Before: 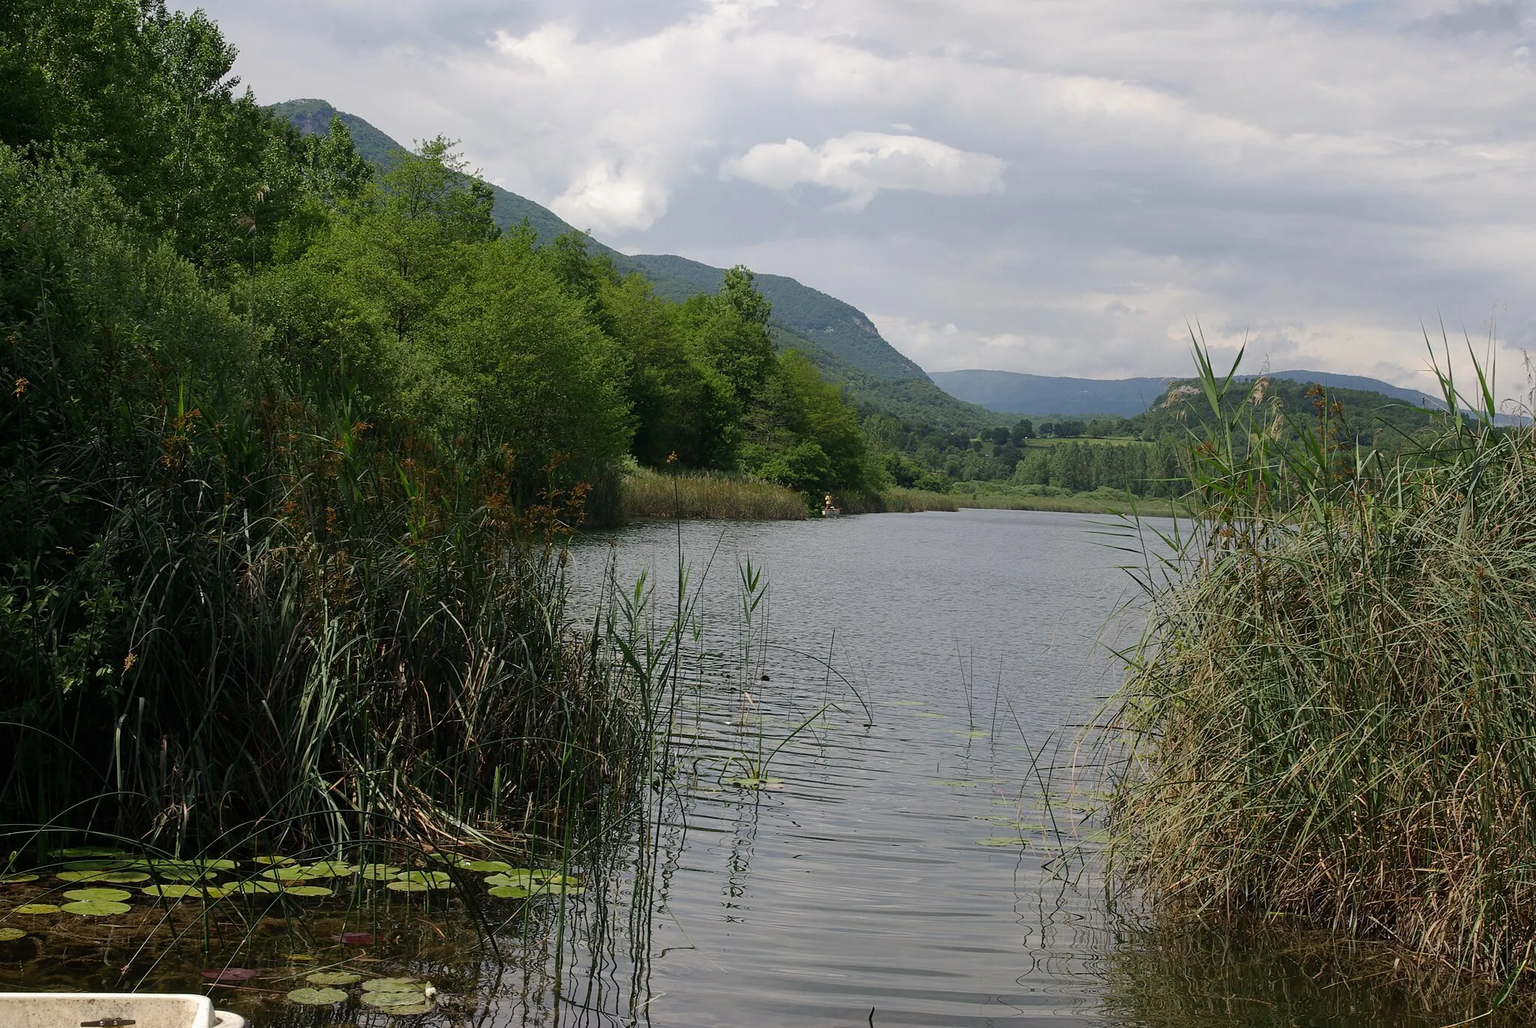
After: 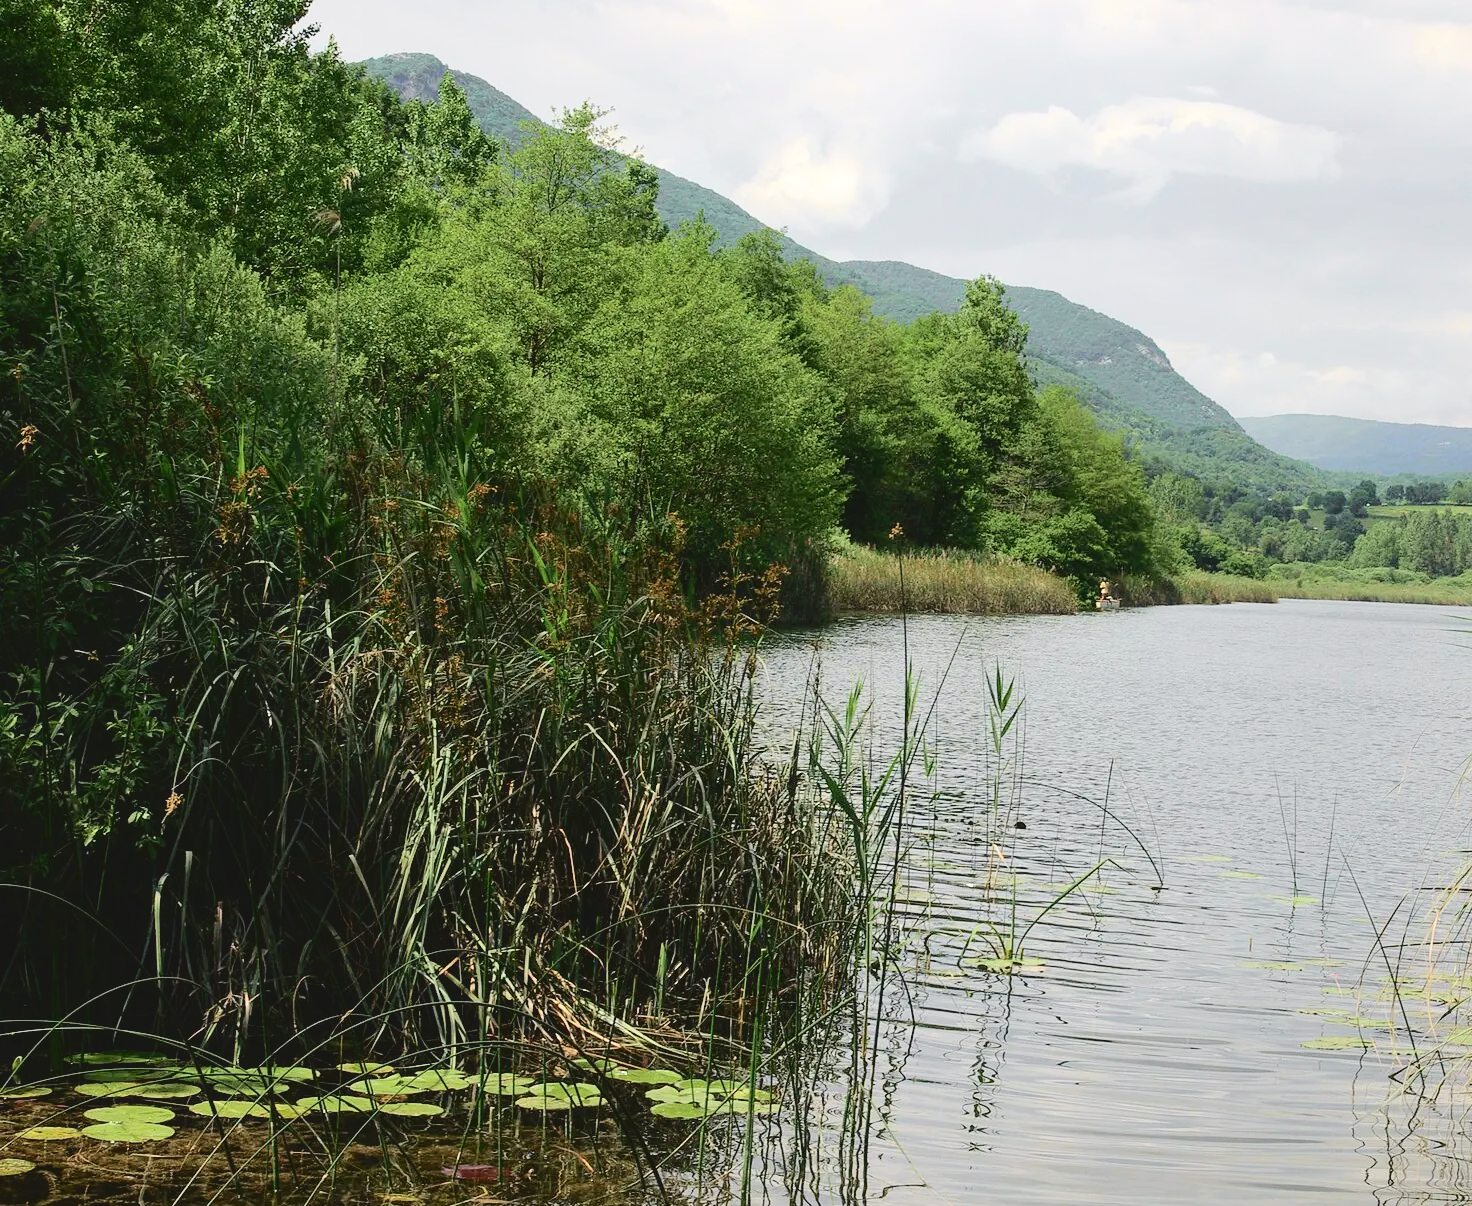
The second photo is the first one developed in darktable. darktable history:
crop: top 5.803%, right 27.864%, bottom 5.804%
global tonemap: drago (0.7, 100)
local contrast: highlights 100%, shadows 100%, detail 120%, midtone range 0.2
tone curve: curves: ch0 [(0.003, 0.029) (0.037, 0.036) (0.149, 0.117) (0.297, 0.318) (0.422, 0.474) (0.531, 0.6) (0.743, 0.809) (0.877, 0.901) (1, 0.98)]; ch1 [(0, 0) (0.305, 0.325) (0.453, 0.437) (0.482, 0.479) (0.501, 0.5) (0.506, 0.503) (0.567, 0.572) (0.605, 0.608) (0.668, 0.69) (1, 1)]; ch2 [(0, 0) (0.313, 0.306) (0.4, 0.399) (0.45, 0.48) (0.499, 0.502) (0.512, 0.523) (0.57, 0.595) (0.653, 0.662) (1, 1)], color space Lab, independent channels, preserve colors none
contrast brightness saturation: contrast 0.04, saturation 0.16
